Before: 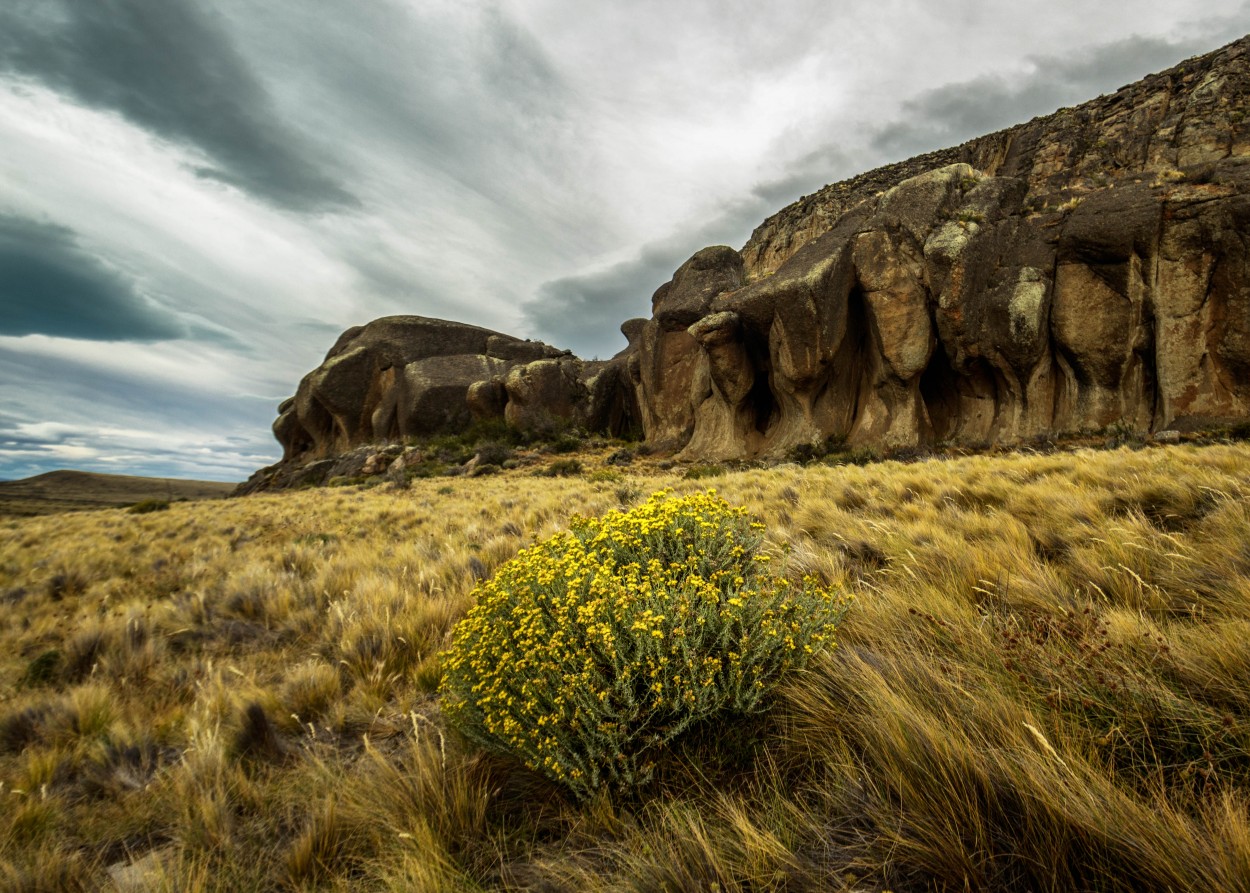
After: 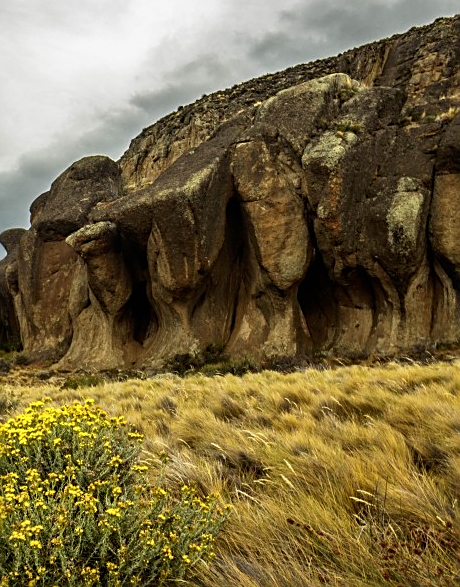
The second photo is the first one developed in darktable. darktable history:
crop and rotate: left 49.874%, top 10.132%, right 13.266%, bottom 24.062%
sharpen: on, module defaults
